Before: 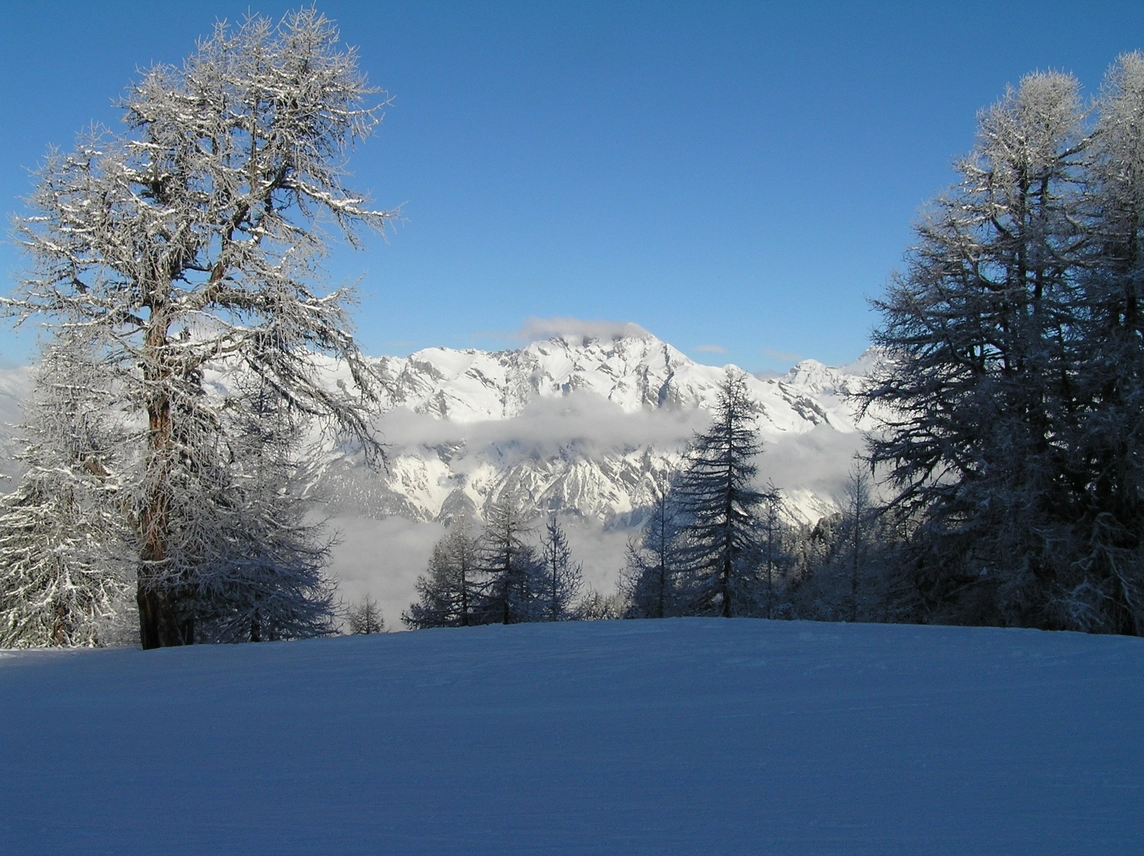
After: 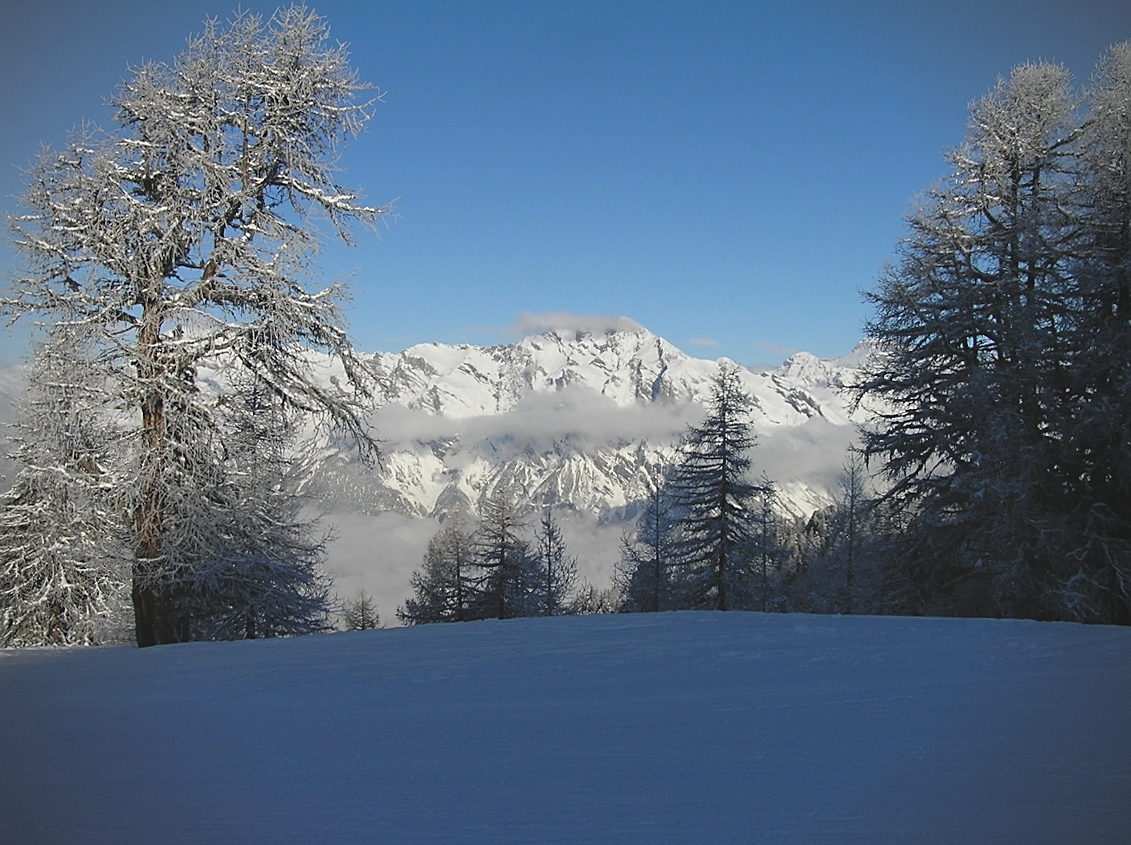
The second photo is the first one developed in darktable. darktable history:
exposure: black level correction -0.014, exposure -0.193 EV, compensate highlight preservation false
rotate and perspective: rotation -0.45°, automatic cropping original format, crop left 0.008, crop right 0.992, crop top 0.012, crop bottom 0.988
vignetting: on, module defaults
sharpen: on, module defaults
